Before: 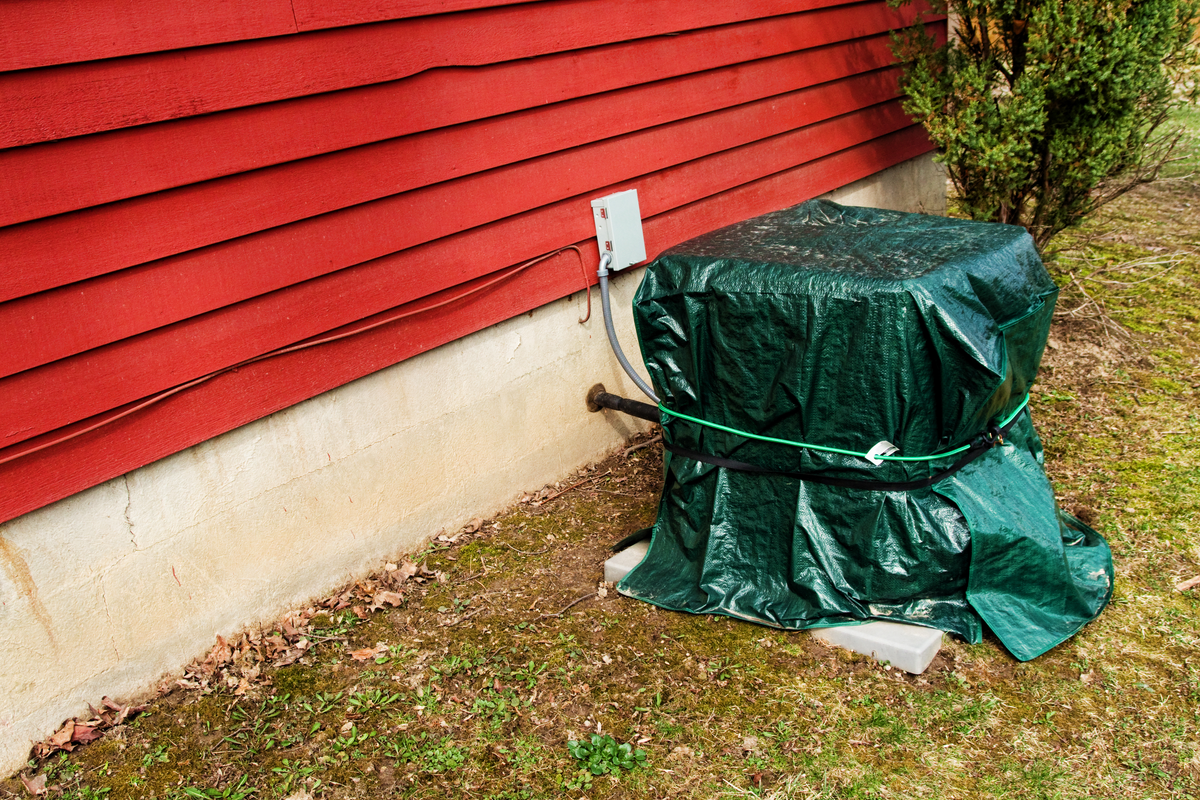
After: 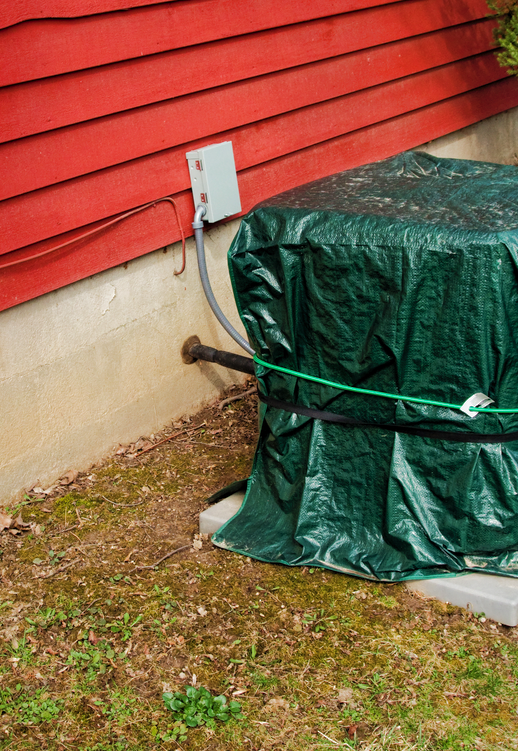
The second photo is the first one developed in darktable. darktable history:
shadows and highlights: highlights -59.97
crop: left 33.758%, top 6.075%, right 23.067%
